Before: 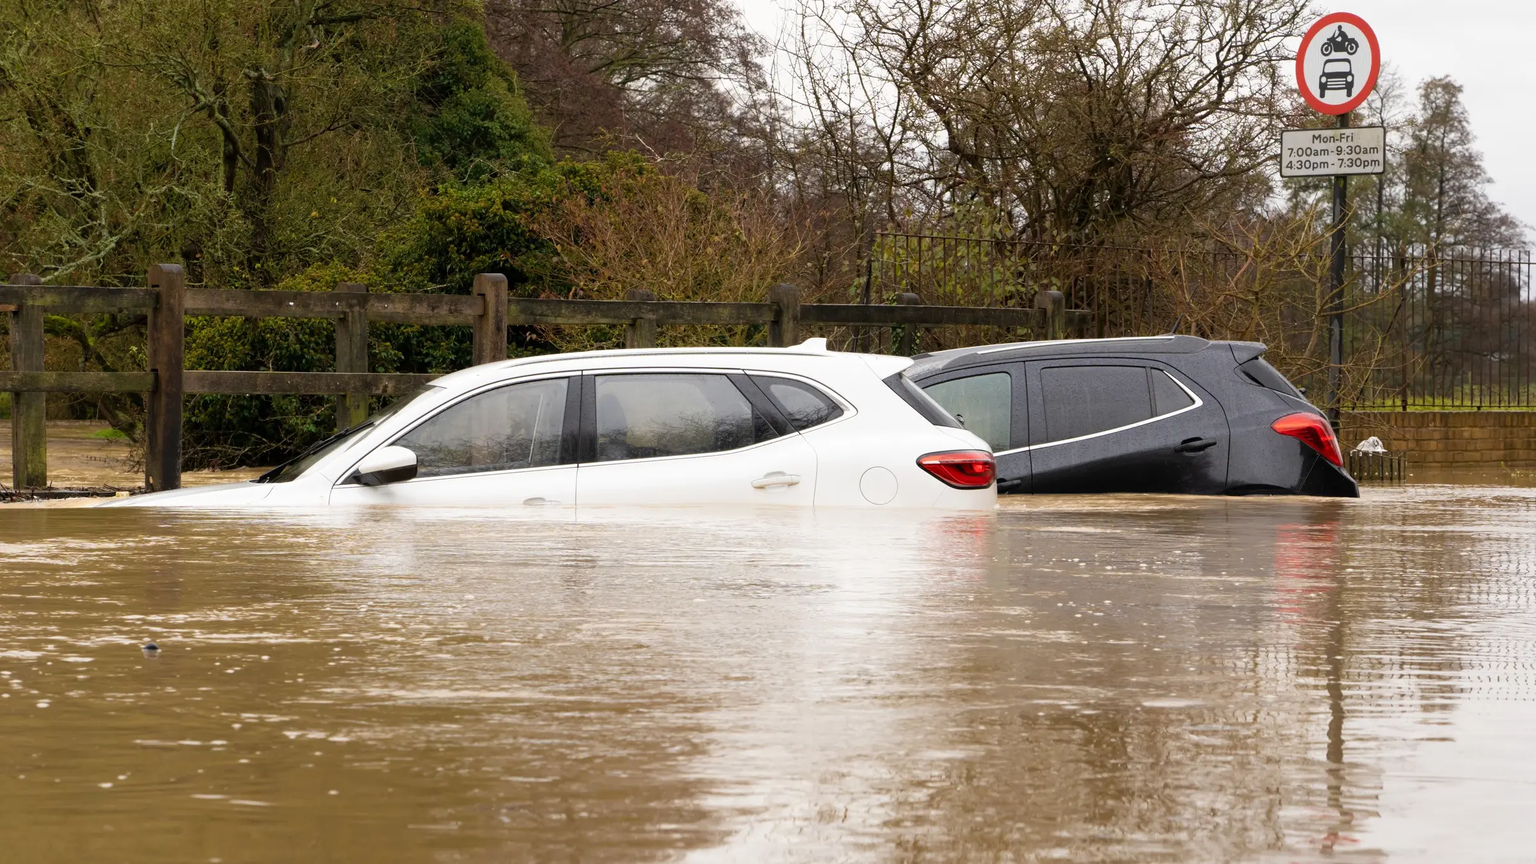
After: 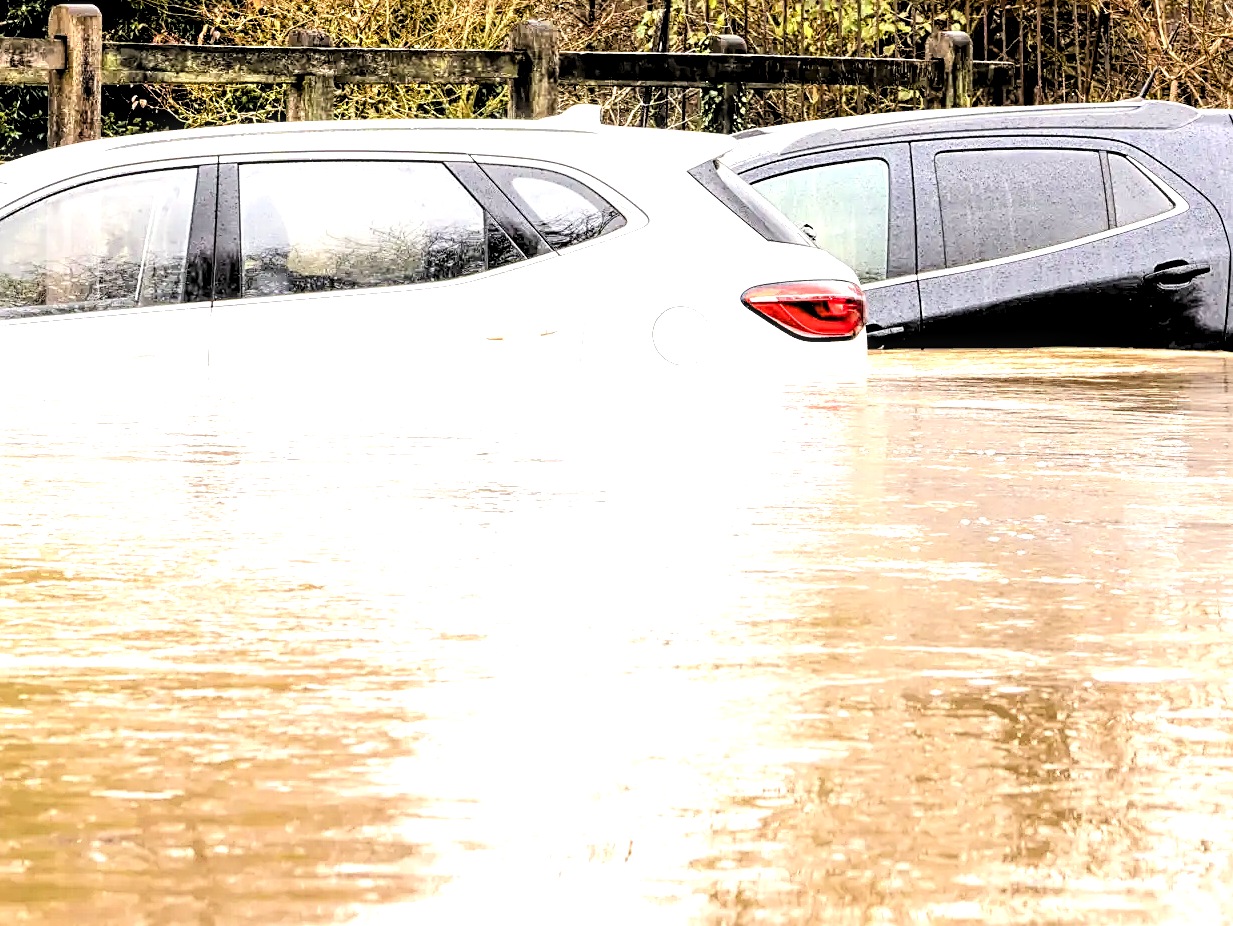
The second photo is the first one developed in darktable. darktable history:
crop and rotate: left 28.803%, top 31.373%, right 19.809%
color balance rgb: highlights gain › chroma 0.2%, highlights gain › hue 332.19°, perceptual saturation grading › global saturation 20%, perceptual saturation grading › highlights -25.353%, perceptual saturation grading › shadows 24.817%
tone equalizer: -7 EV 0.153 EV, -6 EV 0.6 EV, -5 EV 1.14 EV, -4 EV 1.31 EV, -3 EV 1.14 EV, -2 EV 0.6 EV, -1 EV 0.148 EV, edges refinement/feathering 500, mask exposure compensation -1.57 EV, preserve details no
exposure: black level correction 0, exposure 0.691 EV, compensate exposure bias true, compensate highlight preservation false
local contrast: highlights 63%, shadows 54%, detail 169%, midtone range 0.521
levels: levels [0.182, 0.542, 0.902]
sharpen: on, module defaults
